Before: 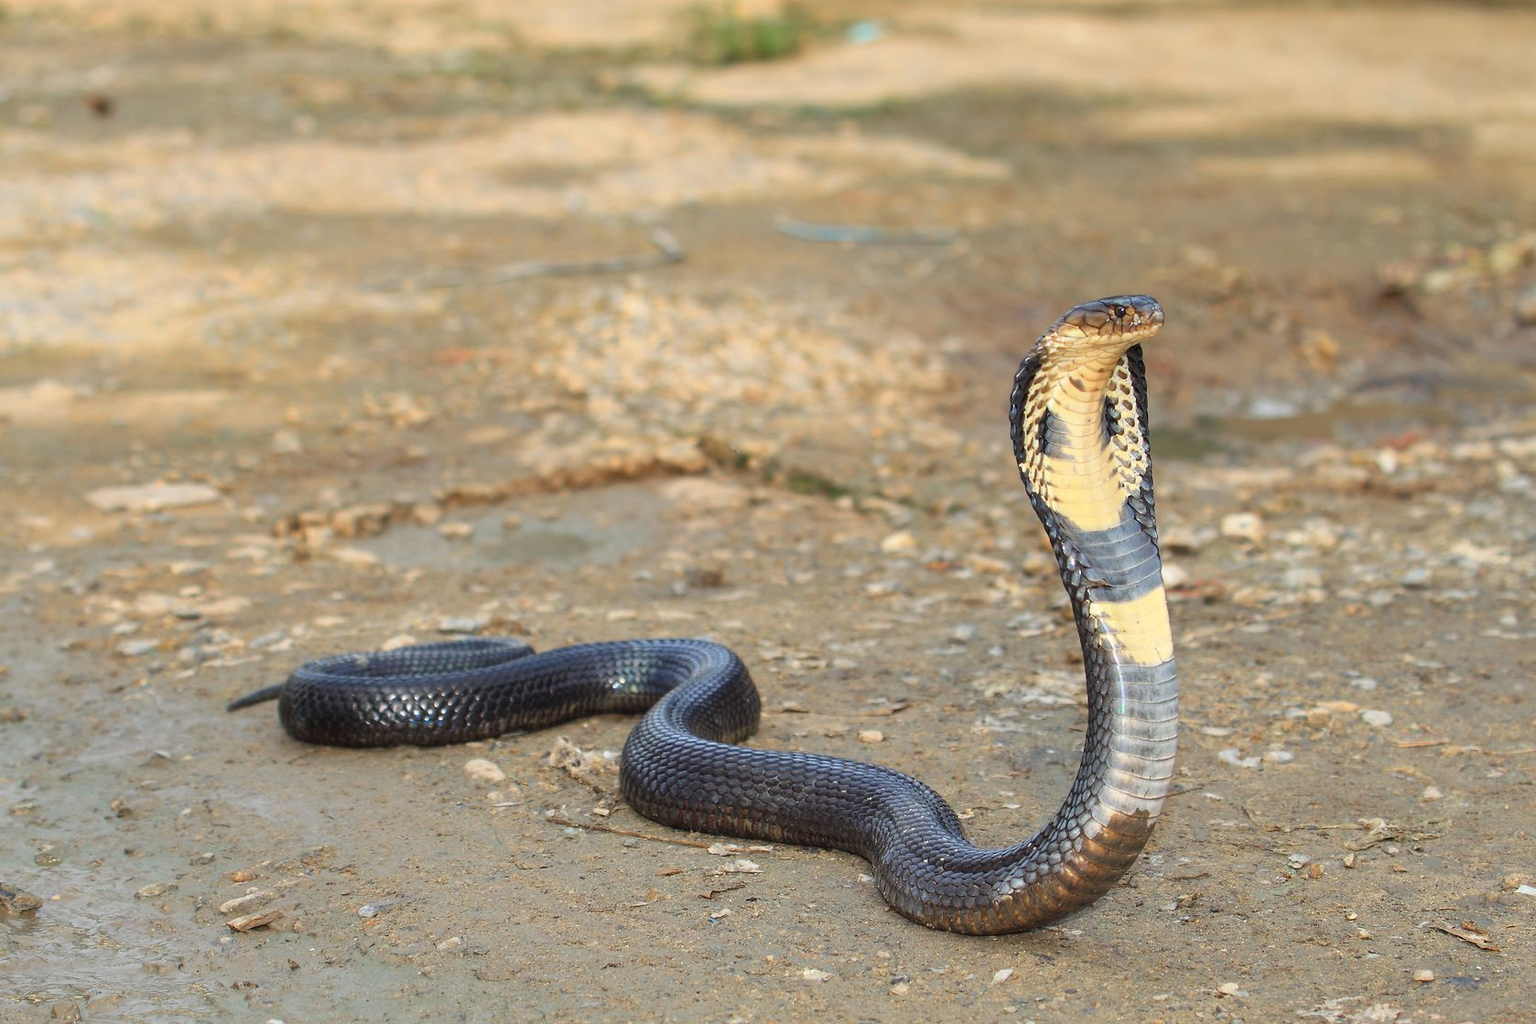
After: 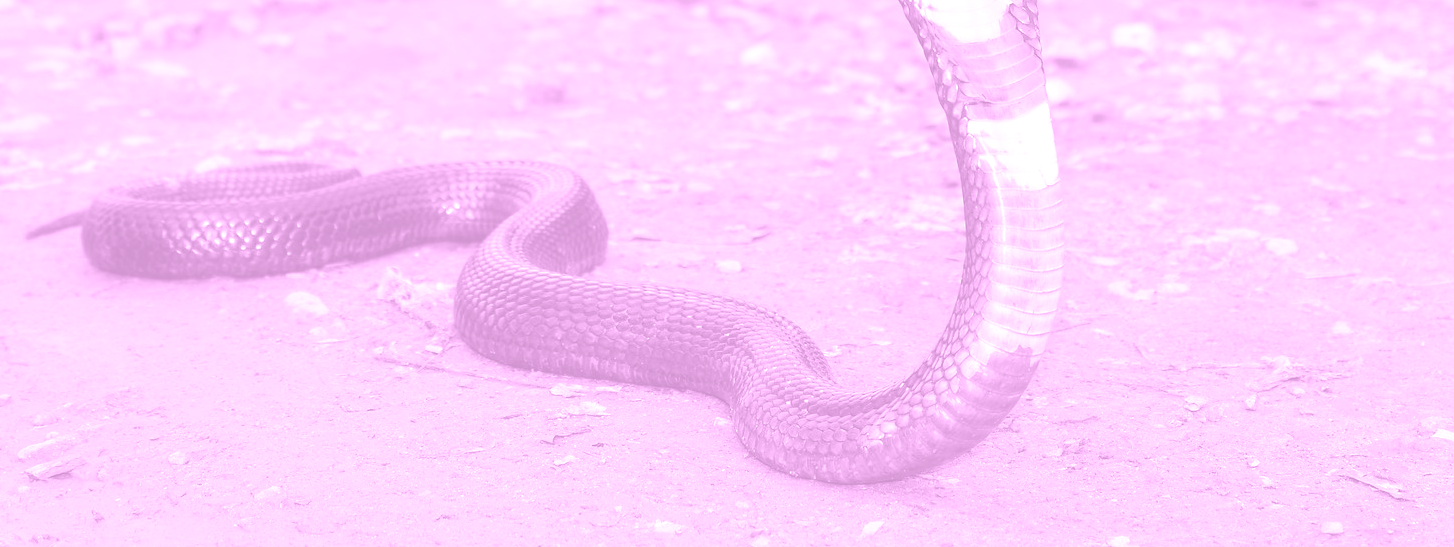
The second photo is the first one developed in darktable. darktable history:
exposure: exposure 0.426 EV, compensate highlight preservation false
colorize: hue 331.2°, saturation 75%, source mix 30.28%, lightness 70.52%, version 1
color balance rgb: shadows lift › chroma 2.79%, shadows lift › hue 190.66°, power › hue 171.85°, highlights gain › chroma 2.16%, highlights gain › hue 75.26°, global offset › luminance -0.51%, perceptual saturation grading › highlights -33.8%, perceptual saturation grading › mid-tones 14.98%, perceptual saturation grading › shadows 48.43%, perceptual brilliance grading › highlights 15.68%, perceptual brilliance grading › mid-tones 6.62%, perceptual brilliance grading › shadows -14.98%, global vibrance 11.32%, contrast 5.05%
crop and rotate: left 13.306%, top 48.129%, bottom 2.928%
